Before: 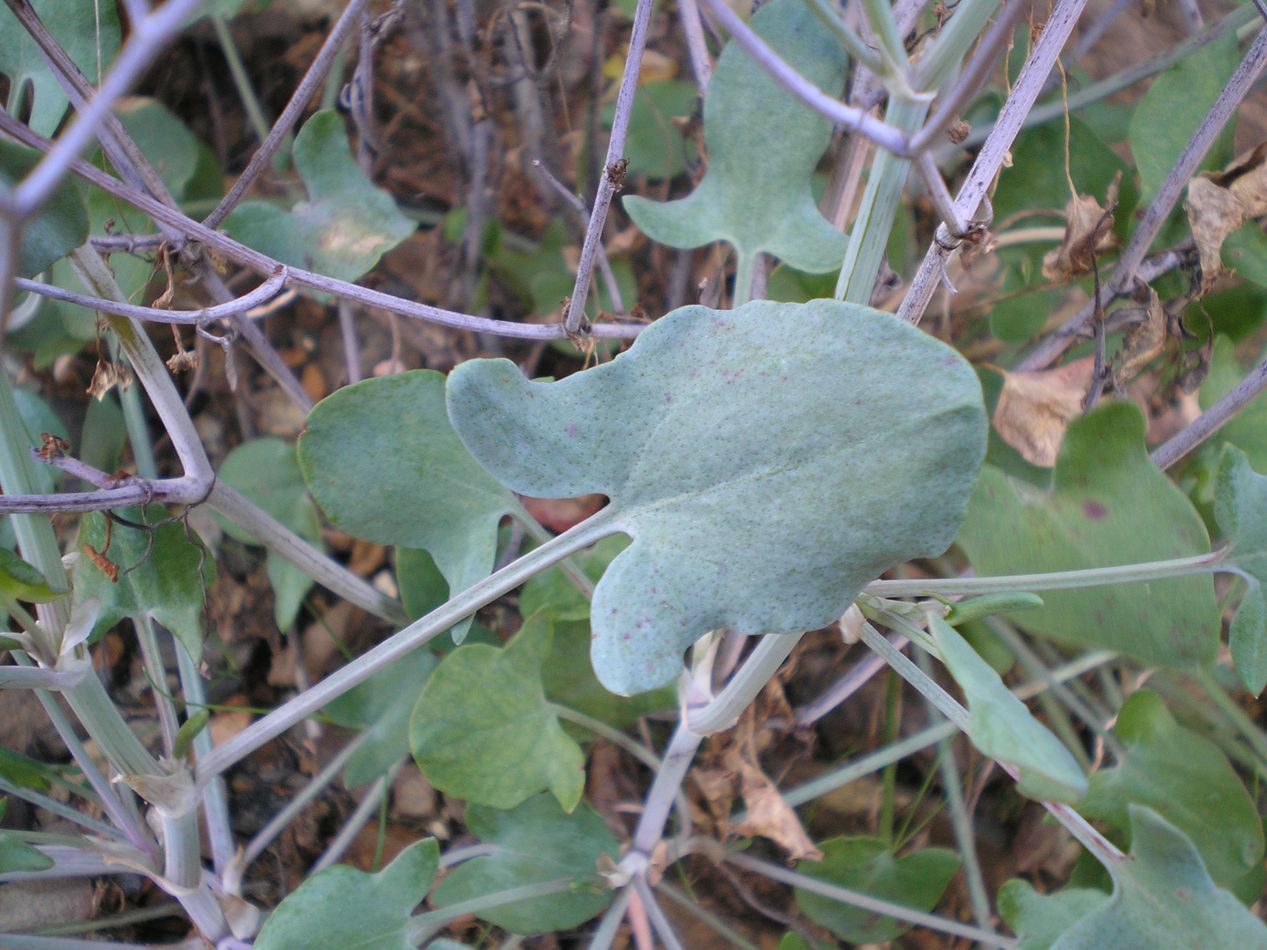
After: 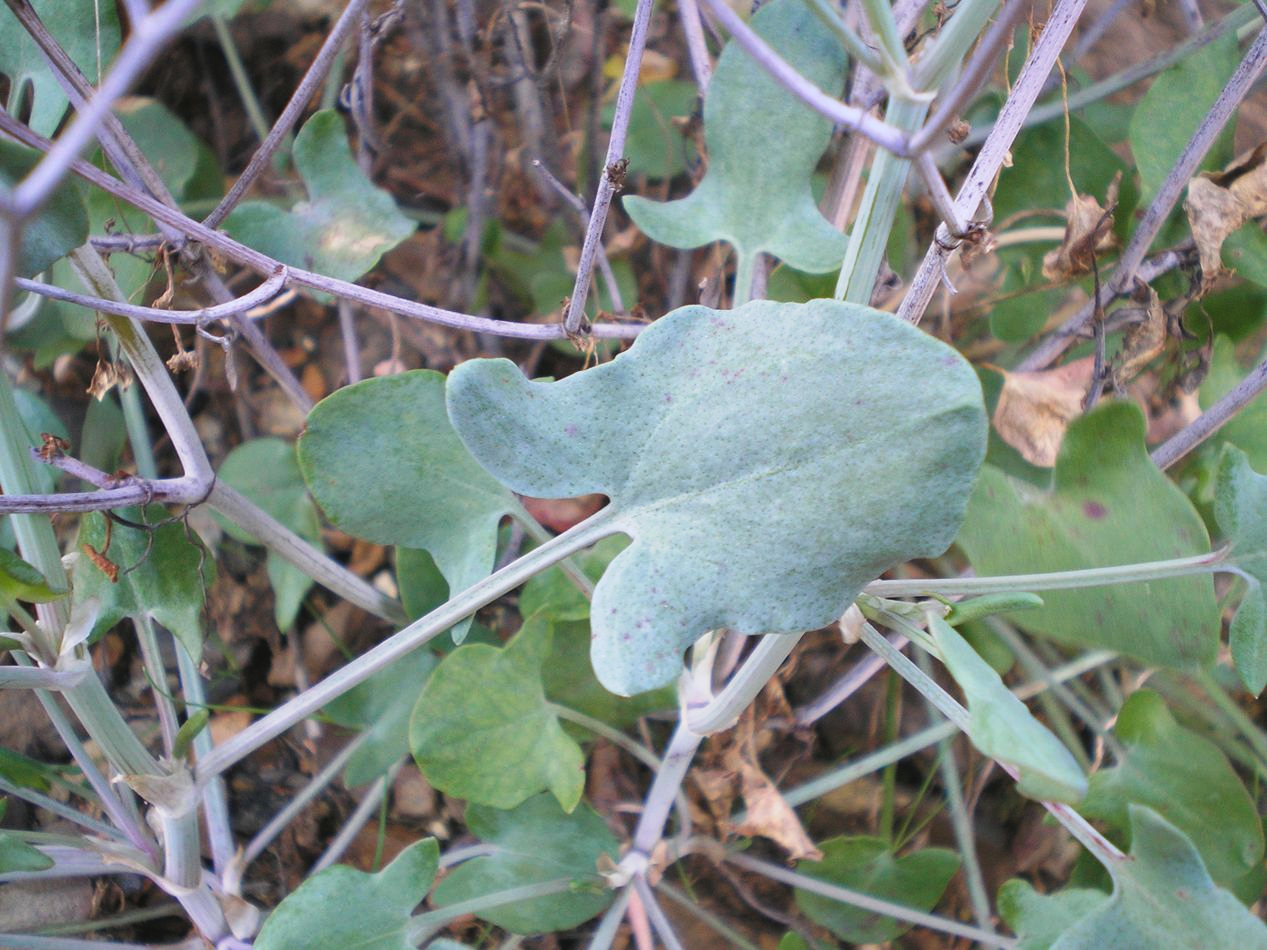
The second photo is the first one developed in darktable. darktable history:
tone curve: curves: ch0 [(0, 0) (0.003, 0.045) (0.011, 0.051) (0.025, 0.057) (0.044, 0.074) (0.069, 0.096) (0.1, 0.125) (0.136, 0.16) (0.177, 0.201) (0.224, 0.242) (0.277, 0.299) (0.335, 0.362) (0.399, 0.432) (0.468, 0.512) (0.543, 0.601) (0.623, 0.691) (0.709, 0.786) (0.801, 0.876) (0.898, 0.927) (1, 1)], preserve colors none
